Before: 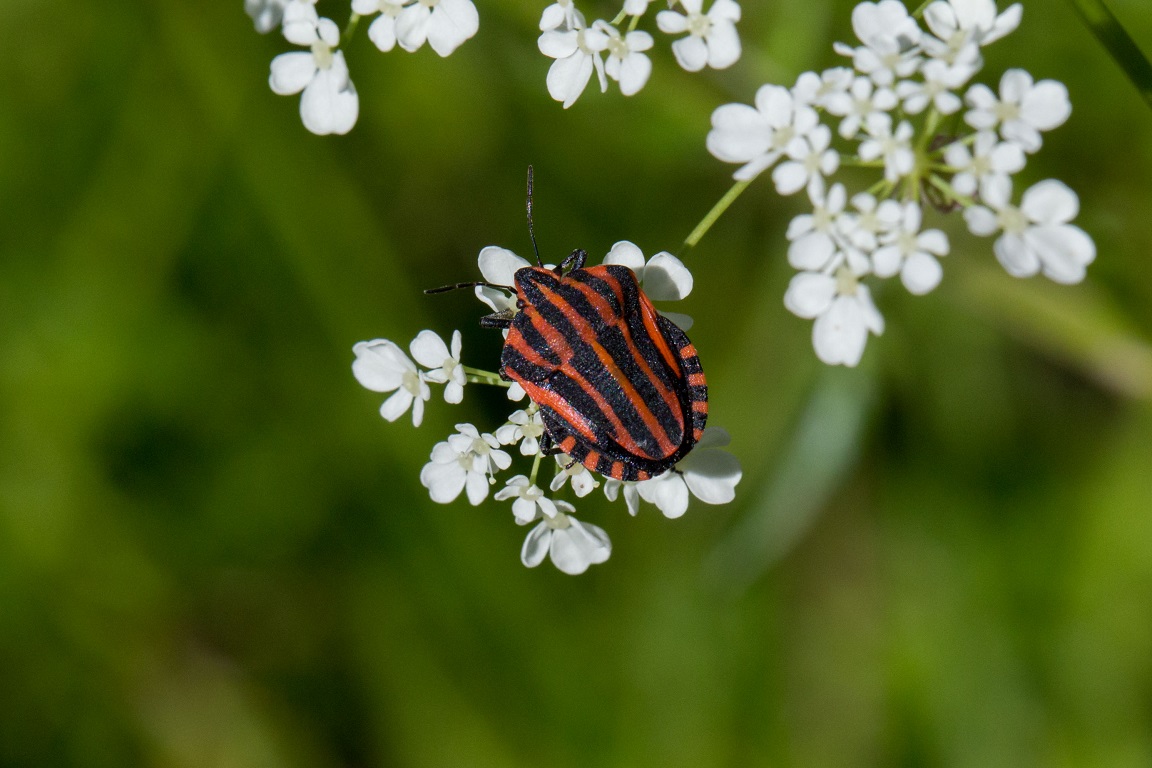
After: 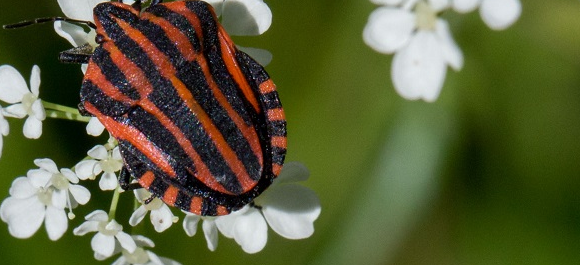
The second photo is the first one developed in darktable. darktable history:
crop: left 36.571%, top 34.53%, right 13.036%, bottom 30.863%
